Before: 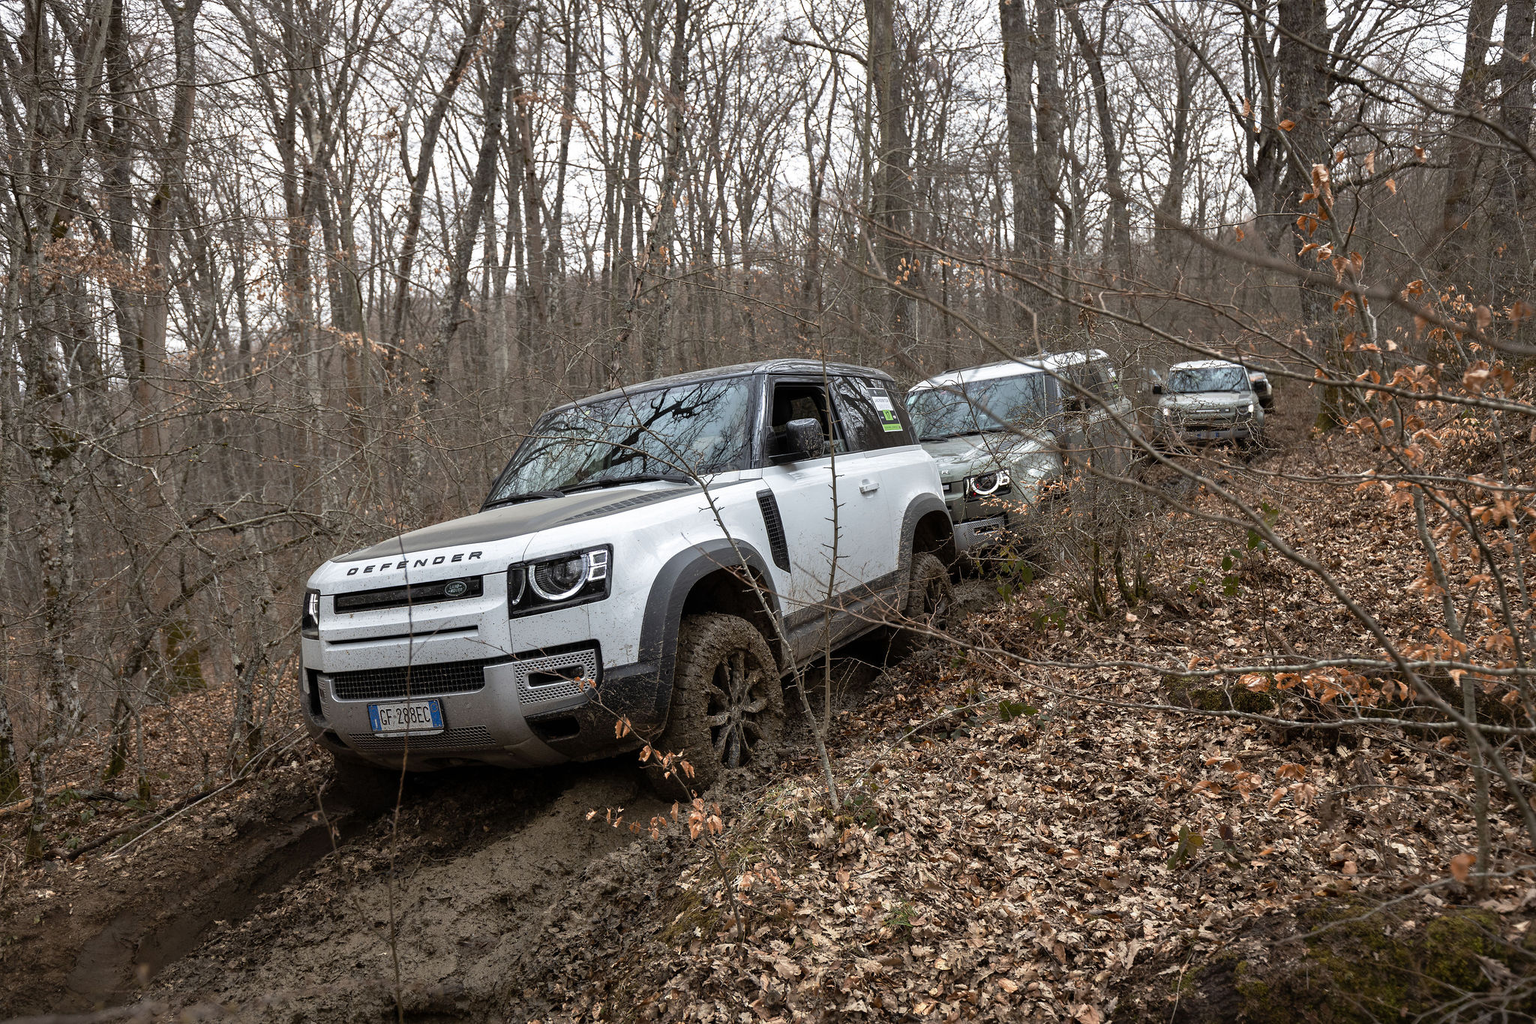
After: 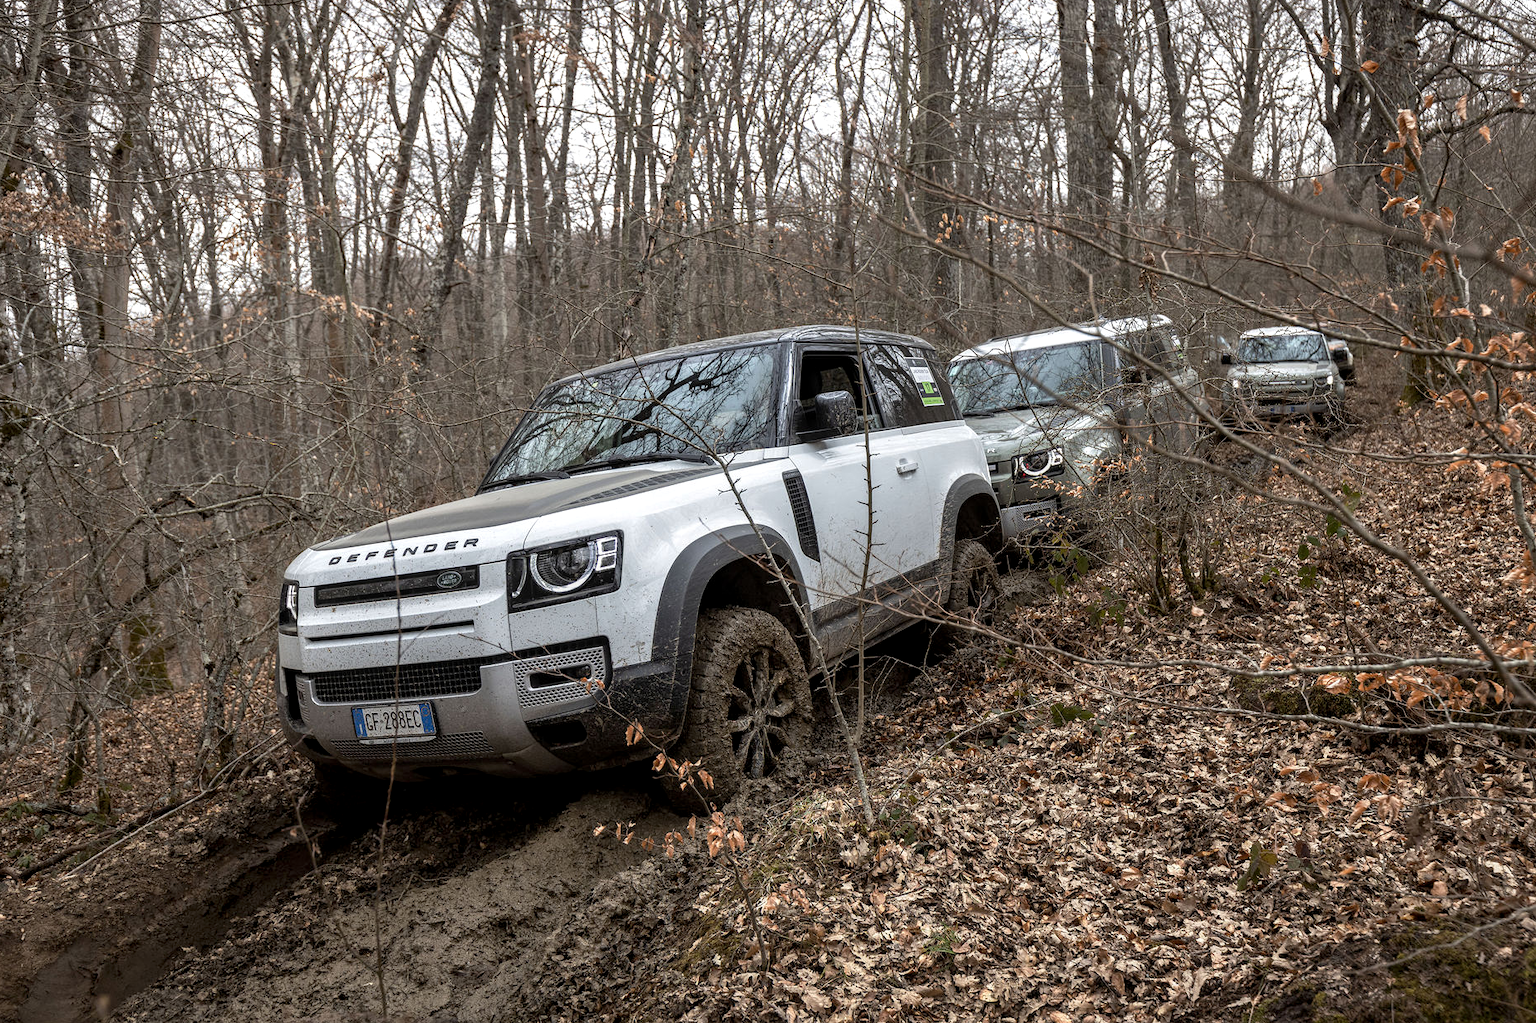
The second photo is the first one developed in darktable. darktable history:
crop: left 3.305%, top 6.436%, right 6.389%, bottom 3.258%
local contrast: detail 130%
